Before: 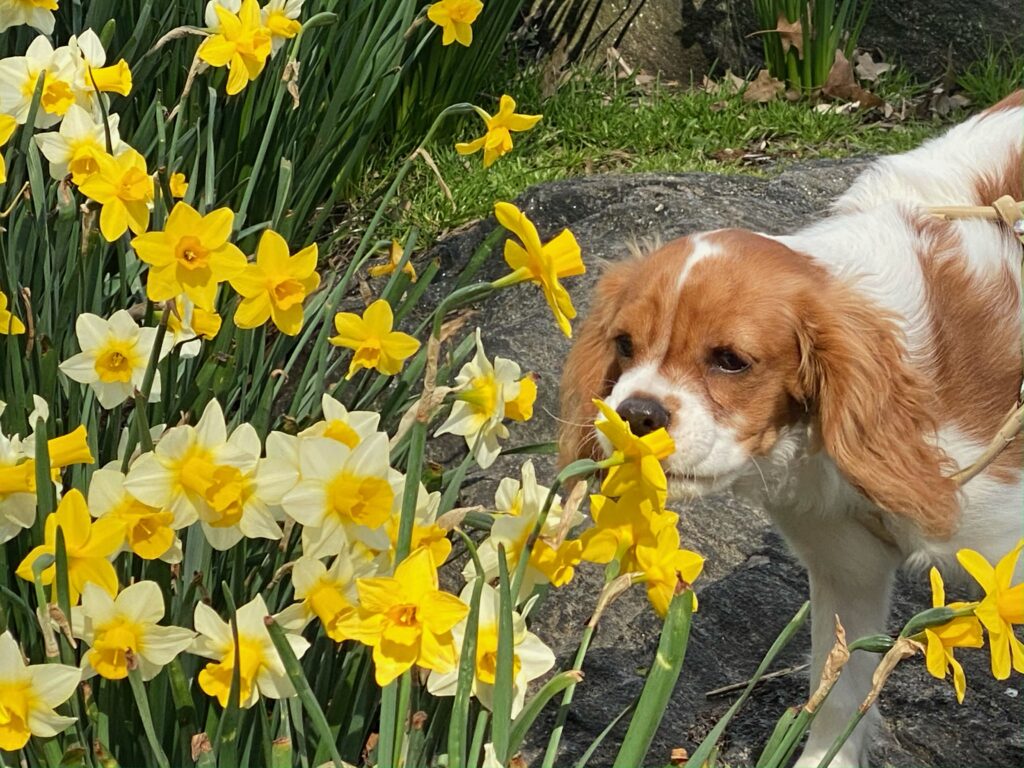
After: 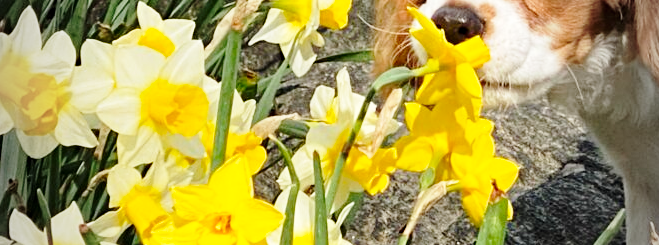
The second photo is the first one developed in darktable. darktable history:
haze removal: compatibility mode true, adaptive false
crop: left 18.091%, top 51.13%, right 17.525%, bottom 16.85%
vignetting: fall-off start 67.15%, brightness -0.442, saturation -0.691, width/height ratio 1.011, unbound false
base curve: curves: ch0 [(0, 0) (0.028, 0.03) (0.121, 0.232) (0.46, 0.748) (0.859, 0.968) (1, 1)], preserve colors none
